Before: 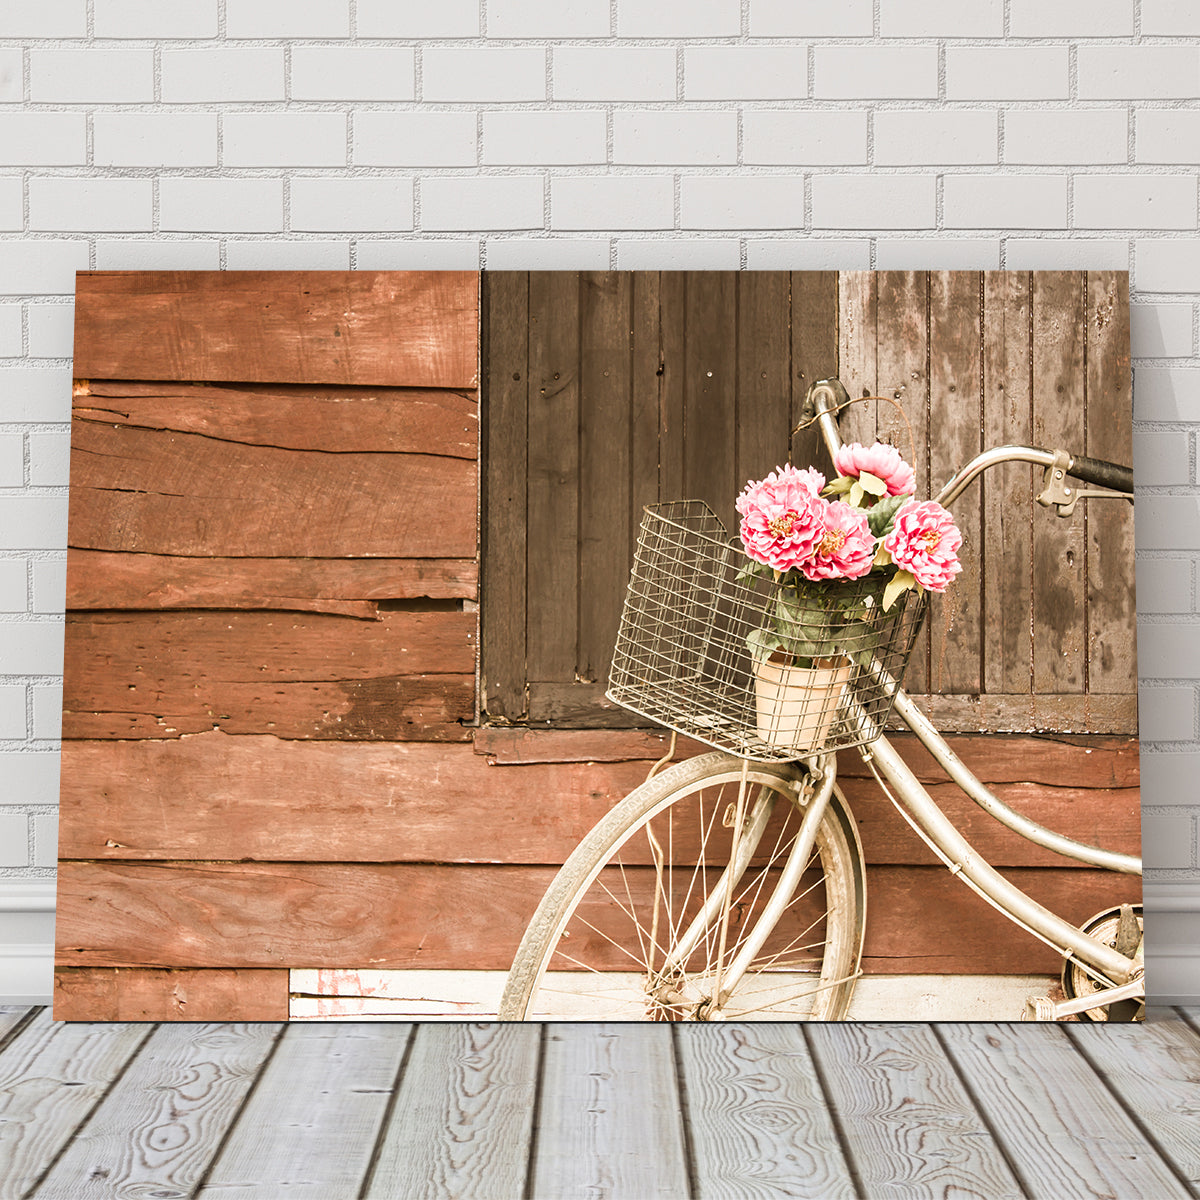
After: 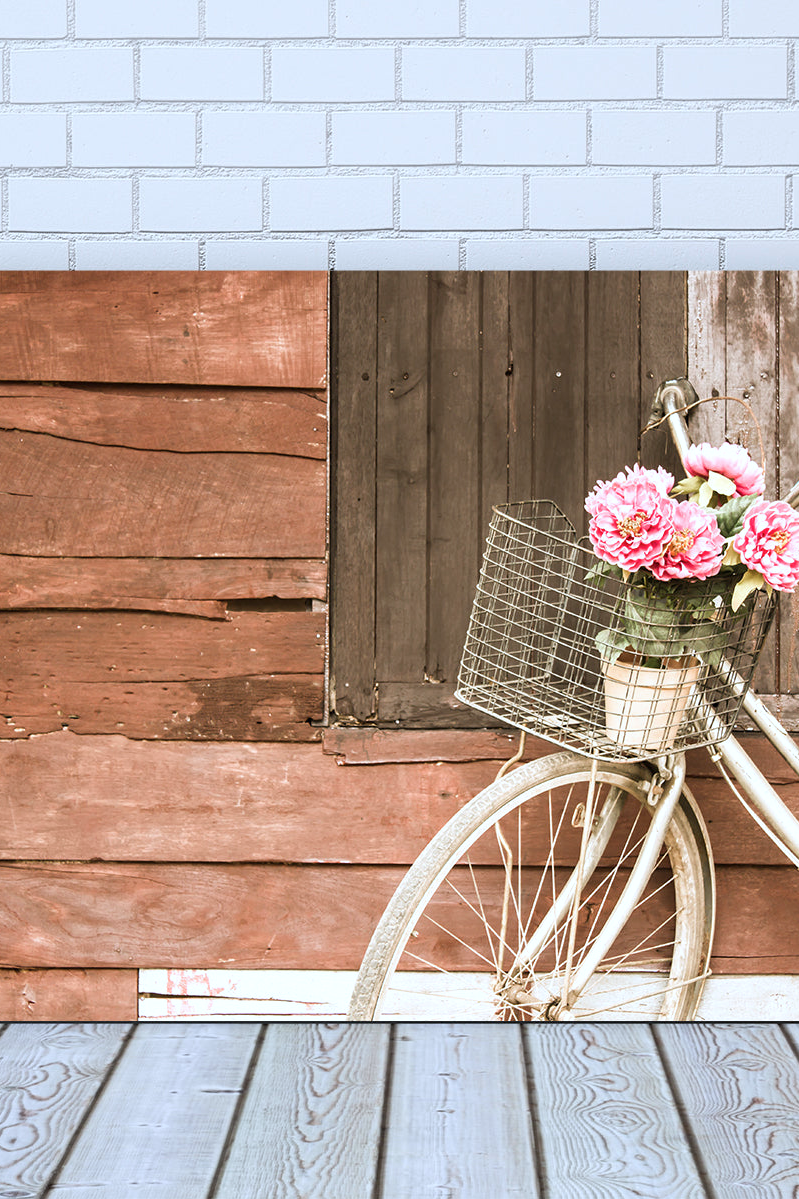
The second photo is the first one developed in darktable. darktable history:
exposure: exposure 0.127 EV, compensate highlight preservation false
color calibration: x 0.37, y 0.382, temperature 4313.32 K
crop and rotate: left 12.648%, right 20.685%
